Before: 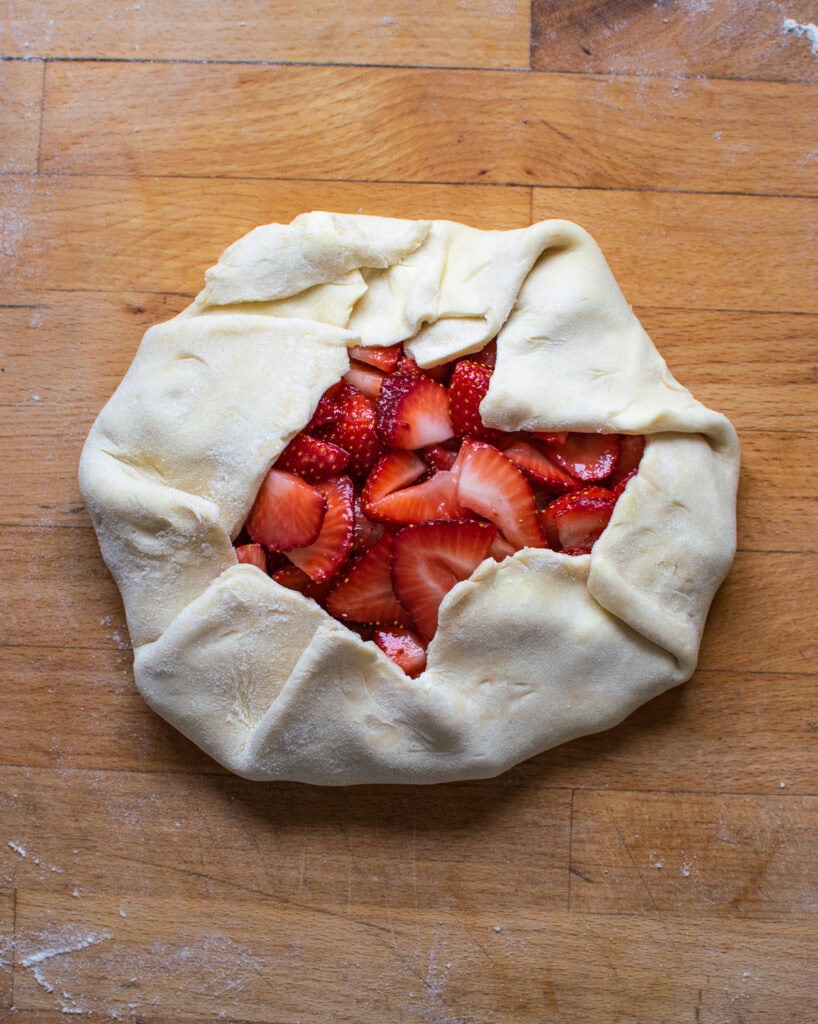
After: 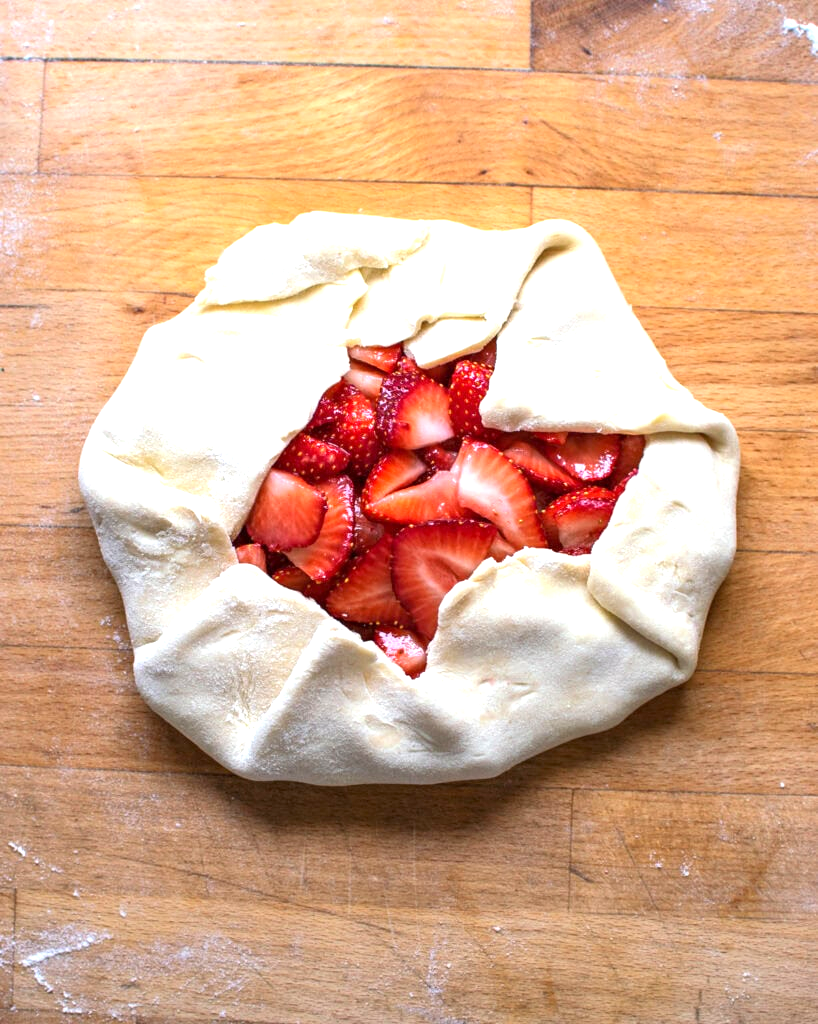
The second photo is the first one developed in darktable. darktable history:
exposure: black level correction 0.001, exposure 1.05 EV, compensate exposure bias true, compensate highlight preservation false
